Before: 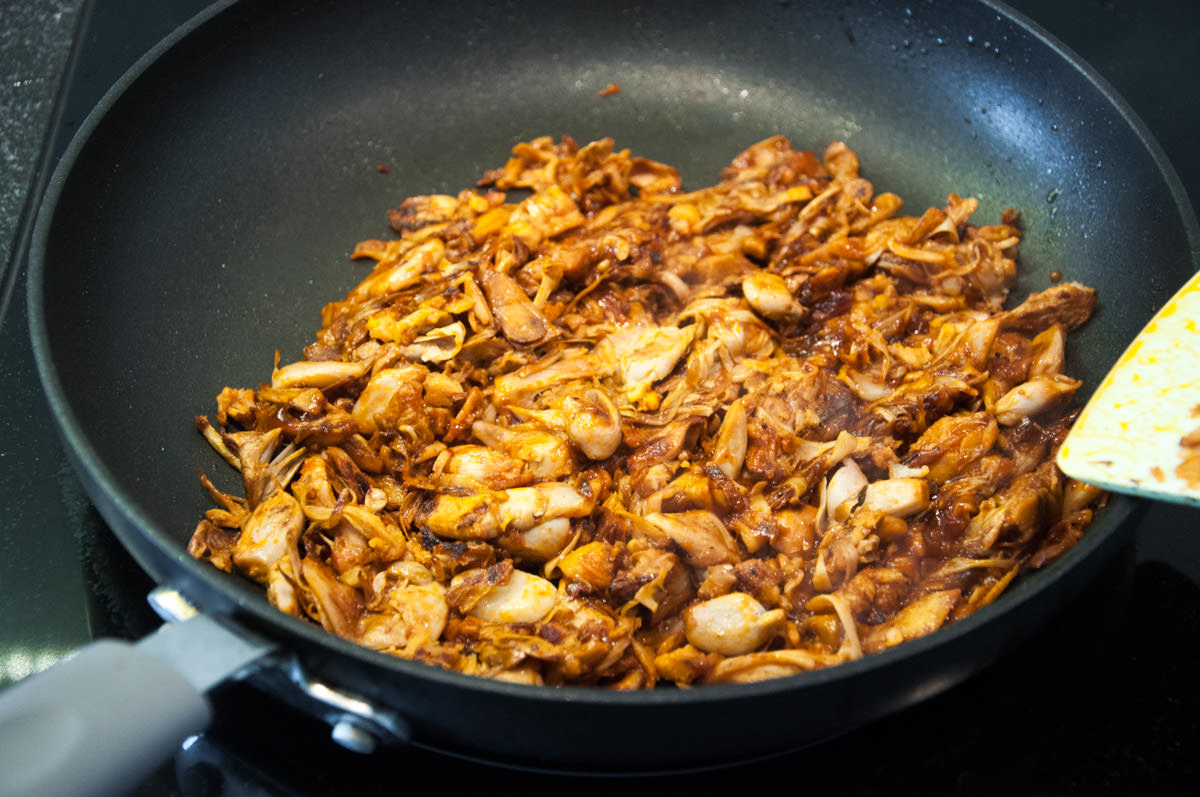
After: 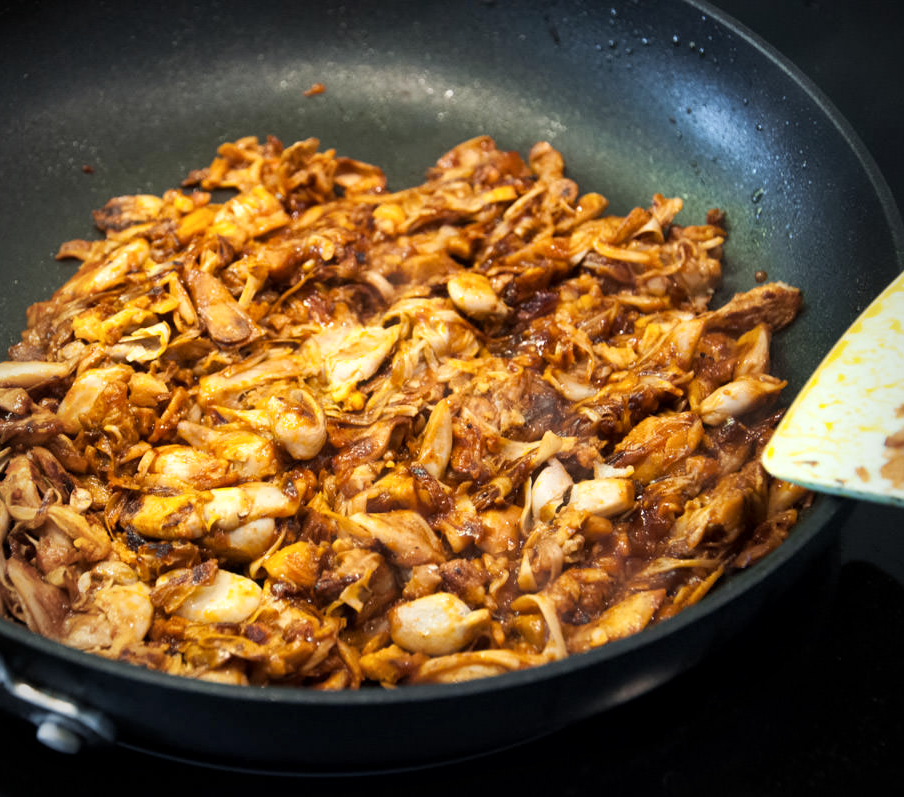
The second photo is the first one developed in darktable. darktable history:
local contrast: mode bilateral grid, contrast 20, coarseness 50, detail 130%, midtone range 0.2
vignetting: unbound false
crop and rotate: left 24.6%
